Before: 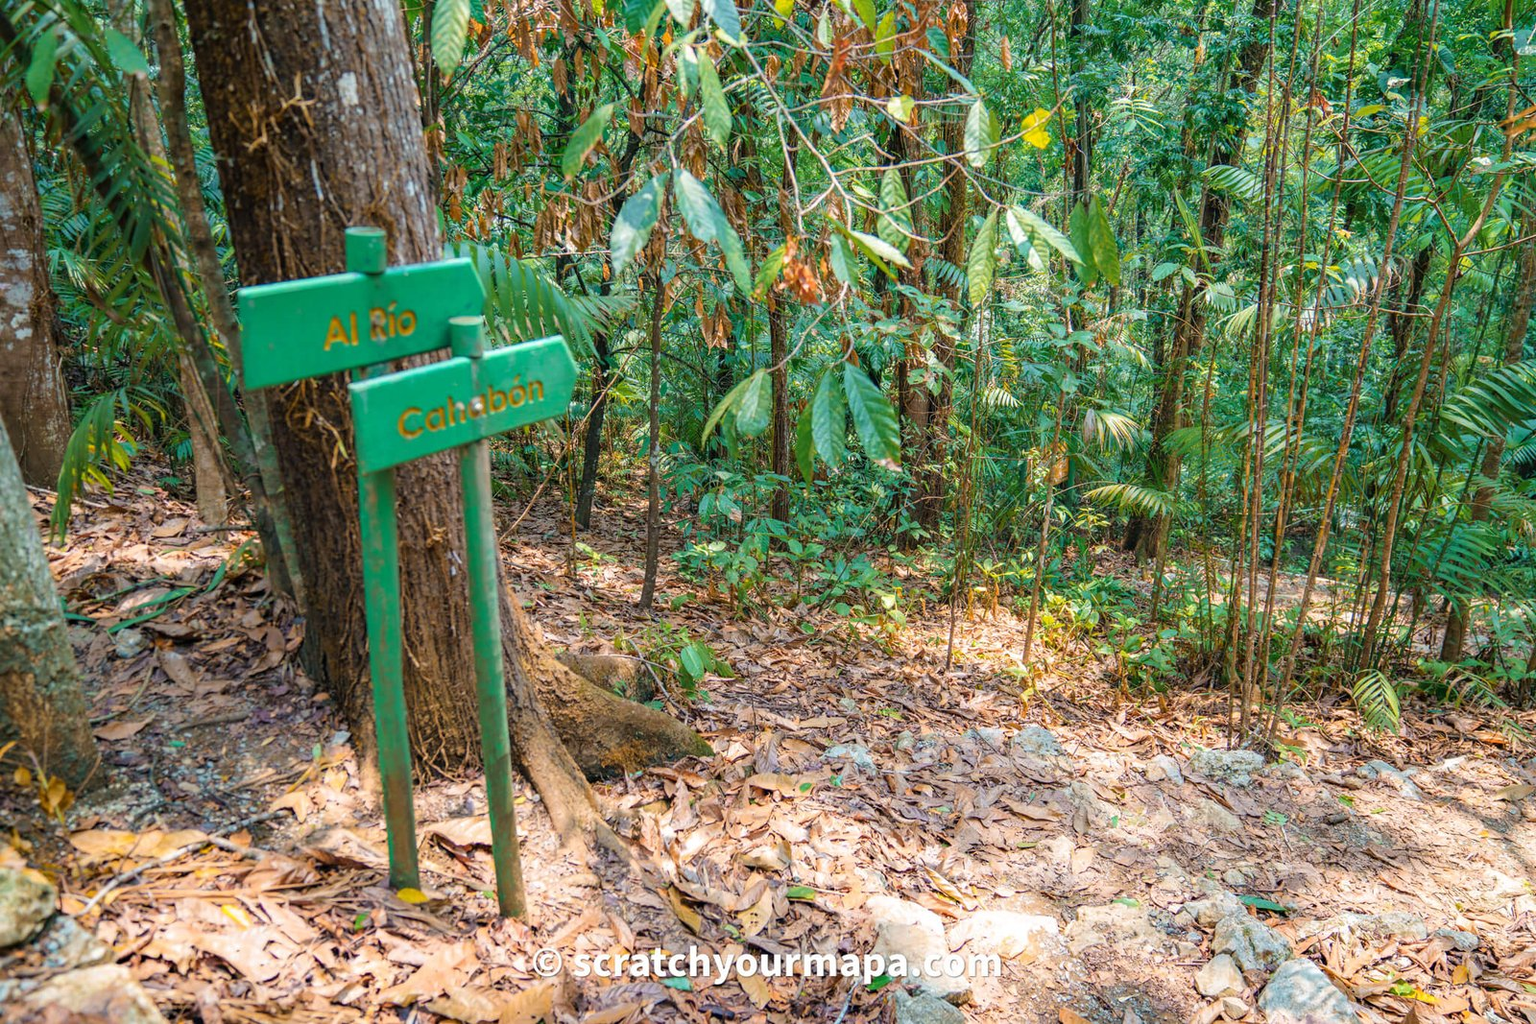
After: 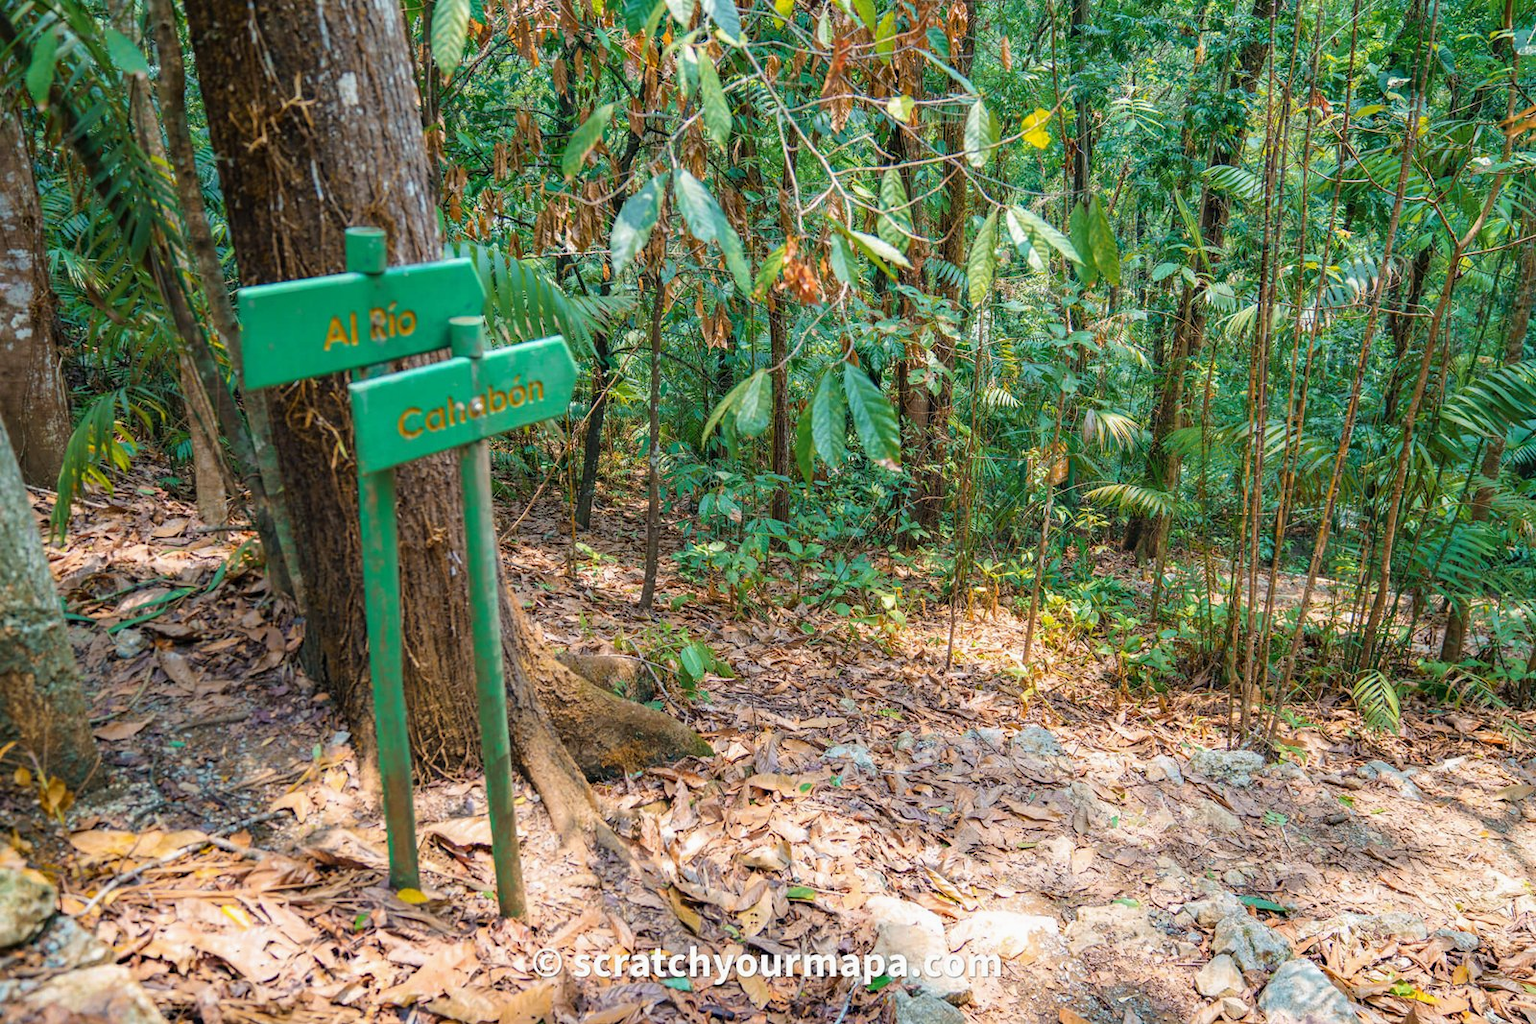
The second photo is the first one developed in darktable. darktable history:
exposure: exposure -0.048 EV, compensate highlight preservation false
